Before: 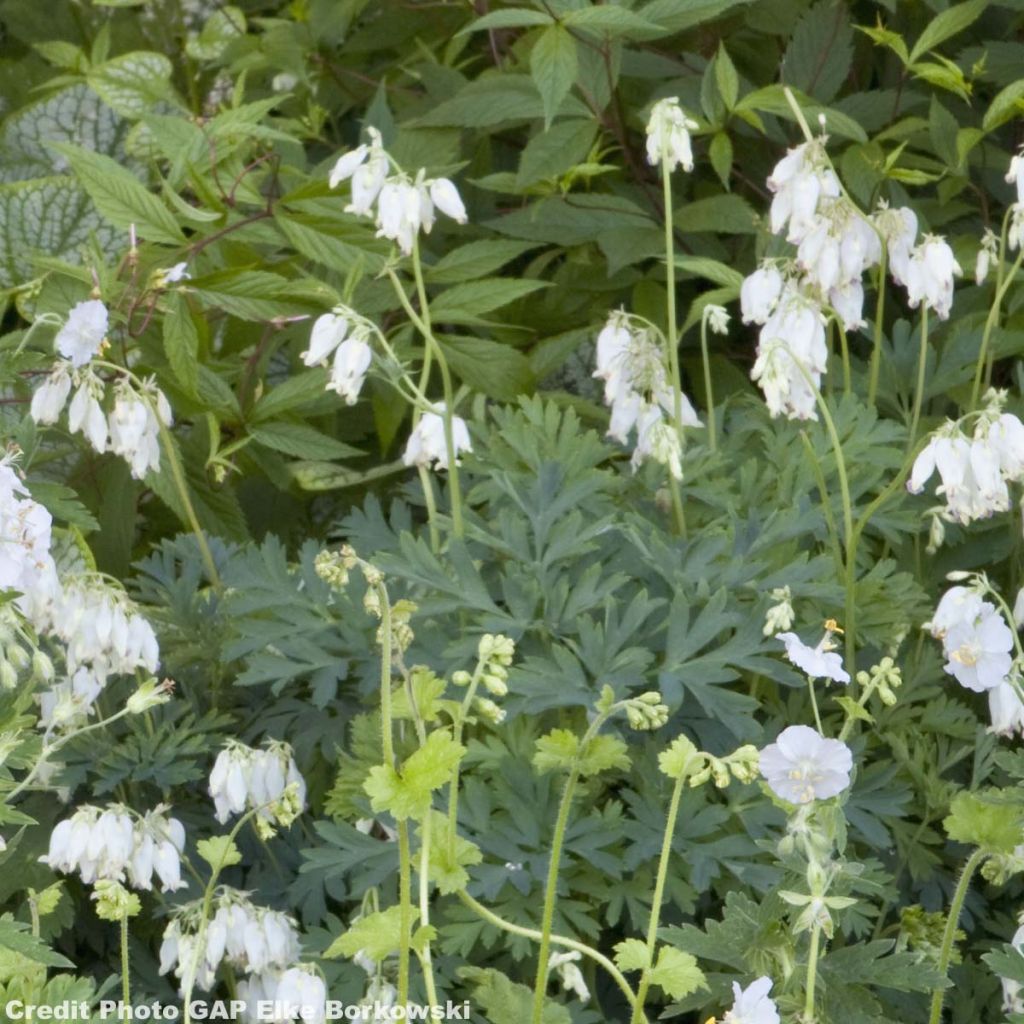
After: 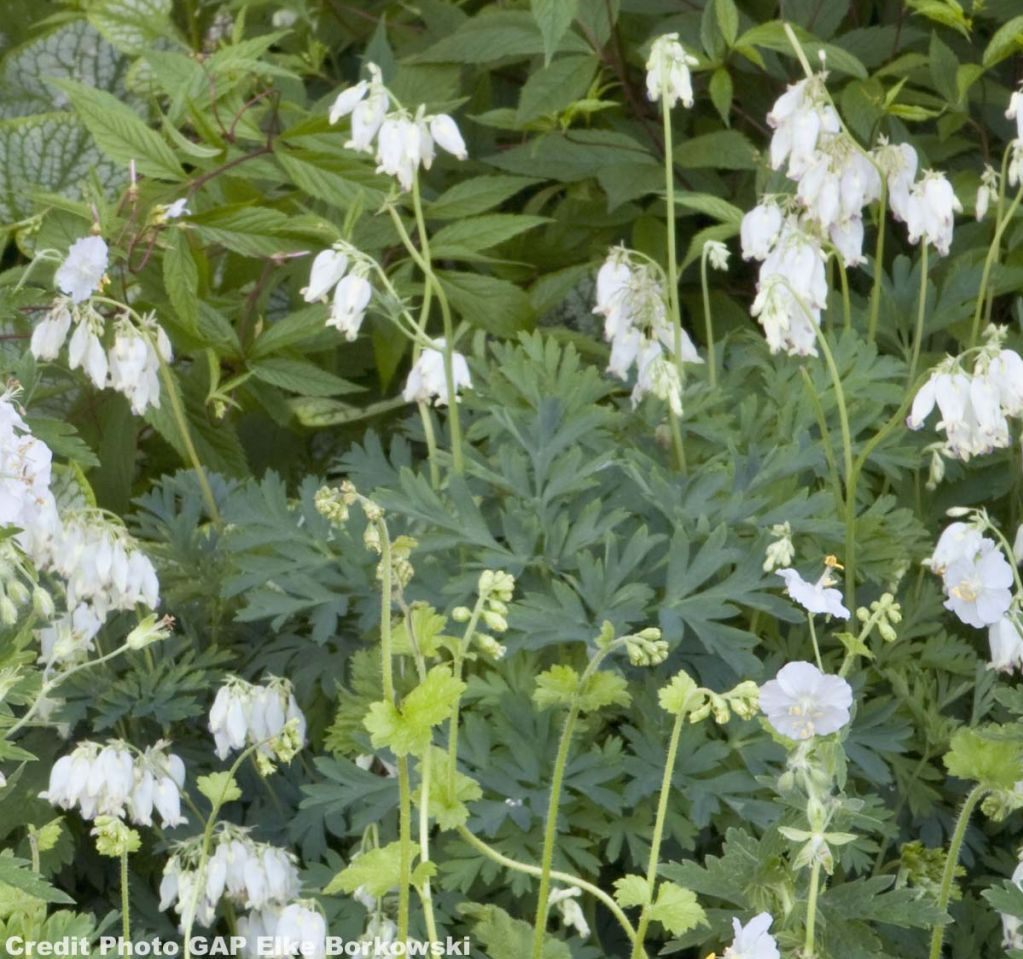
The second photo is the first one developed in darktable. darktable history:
crop and rotate: top 6.313%
